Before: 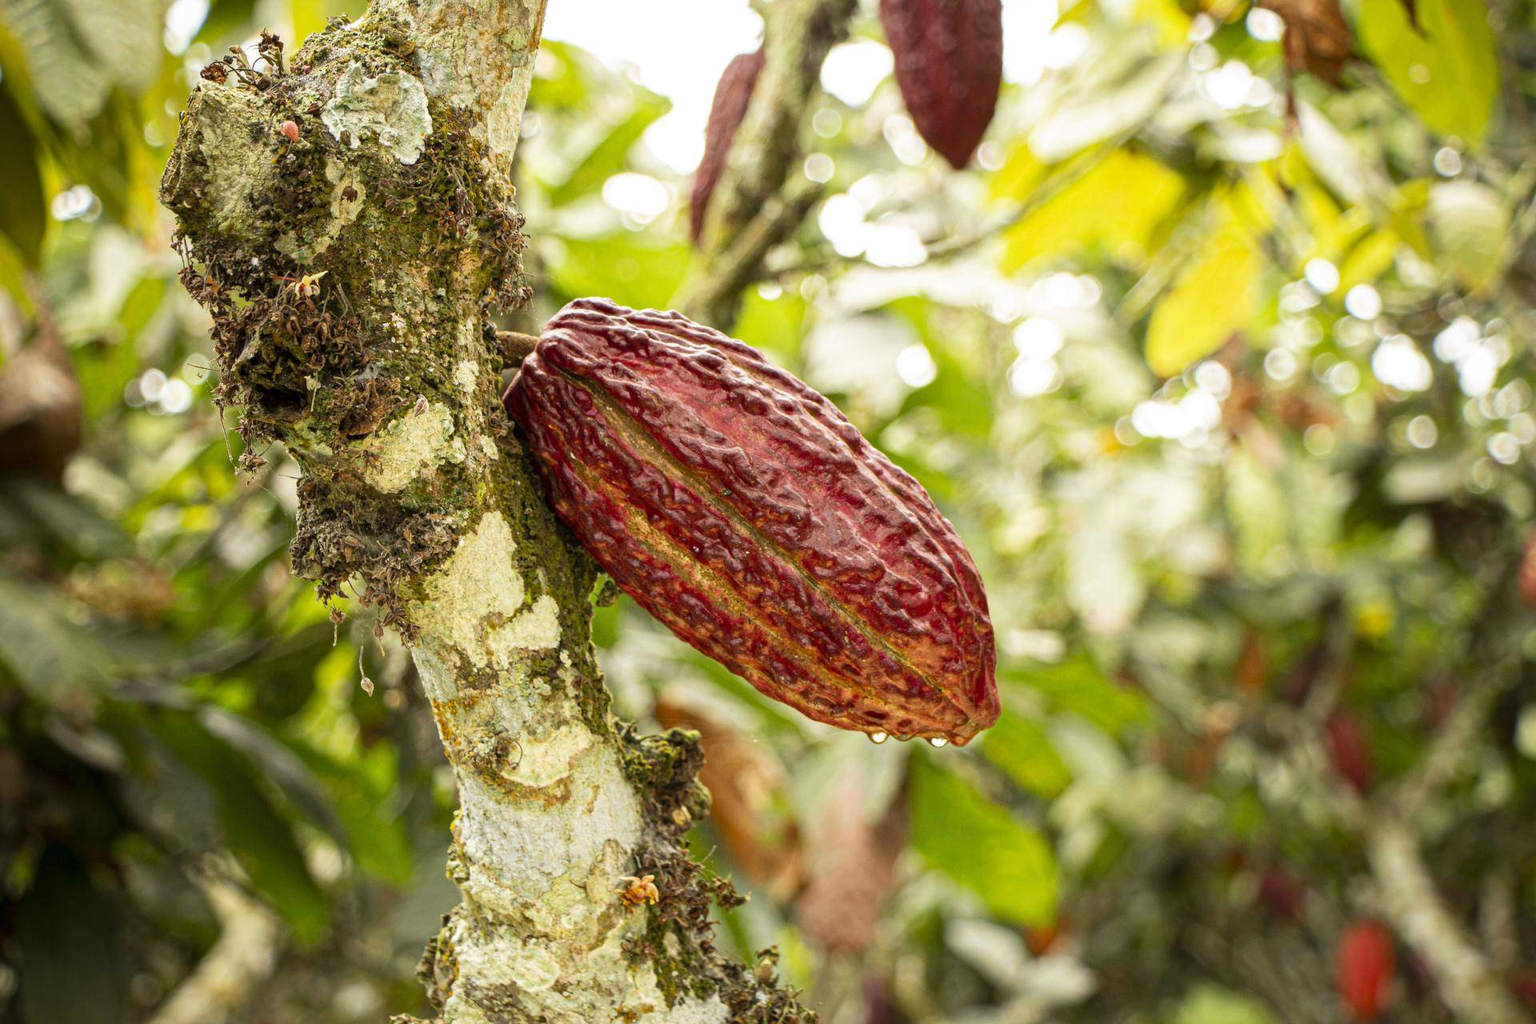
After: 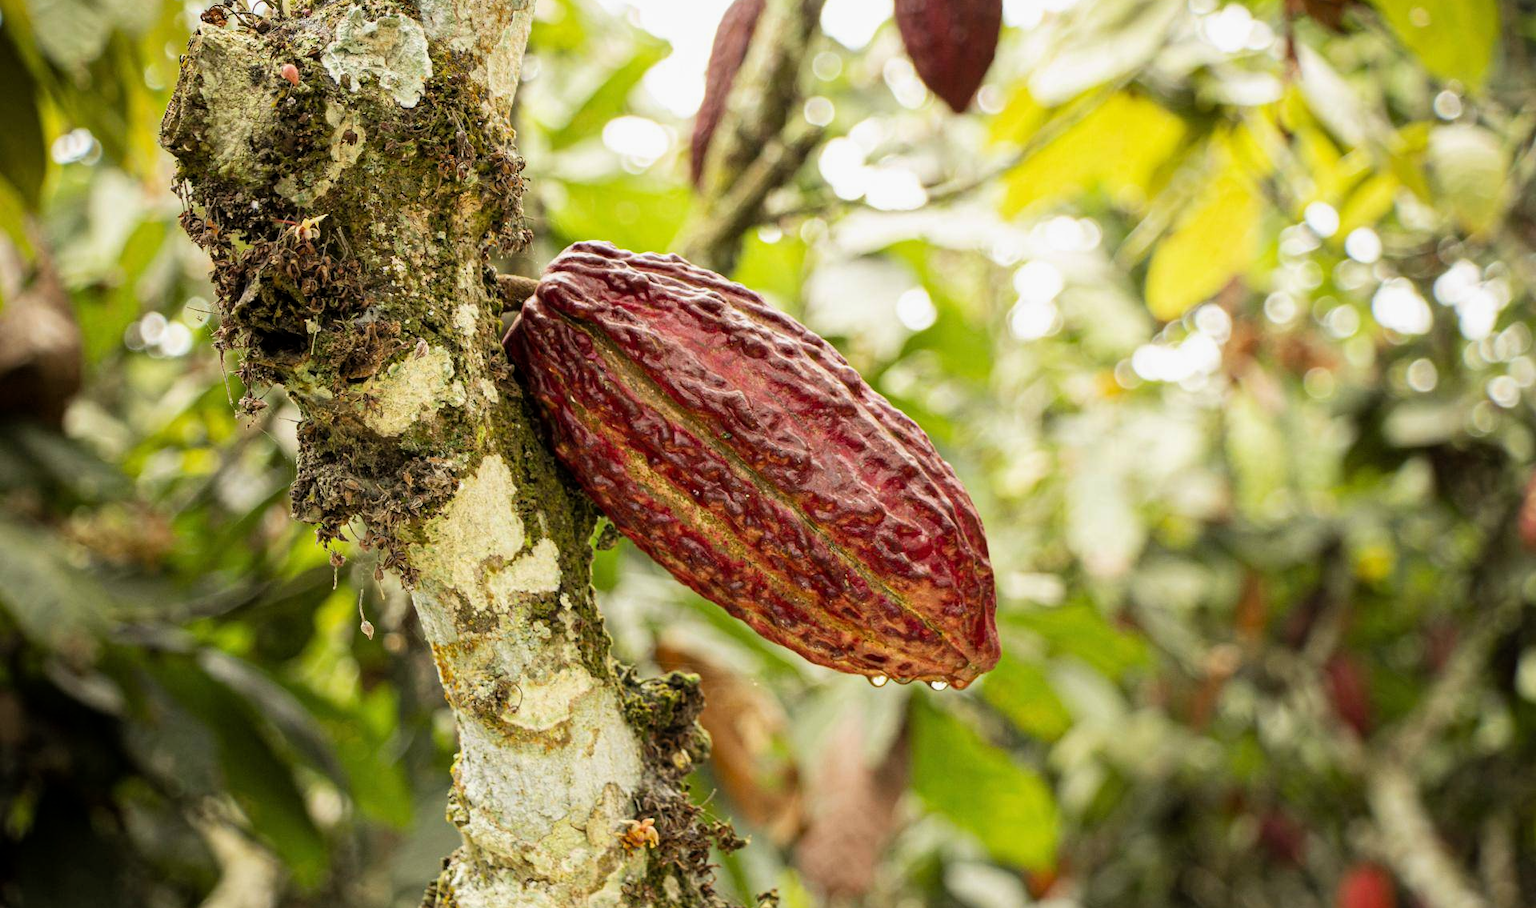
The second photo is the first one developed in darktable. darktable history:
crop and rotate: top 5.609%, bottom 5.609%
filmic rgb: middle gray luminance 18.42%, black relative exposure -11.45 EV, white relative exposure 2.55 EV, threshold 6 EV, target black luminance 0%, hardness 8.41, latitude 99%, contrast 1.084, shadows ↔ highlights balance 0.505%, add noise in highlights 0, preserve chrominance max RGB, color science v3 (2019), use custom middle-gray values true, iterations of high-quality reconstruction 0, contrast in highlights soft, enable highlight reconstruction true
